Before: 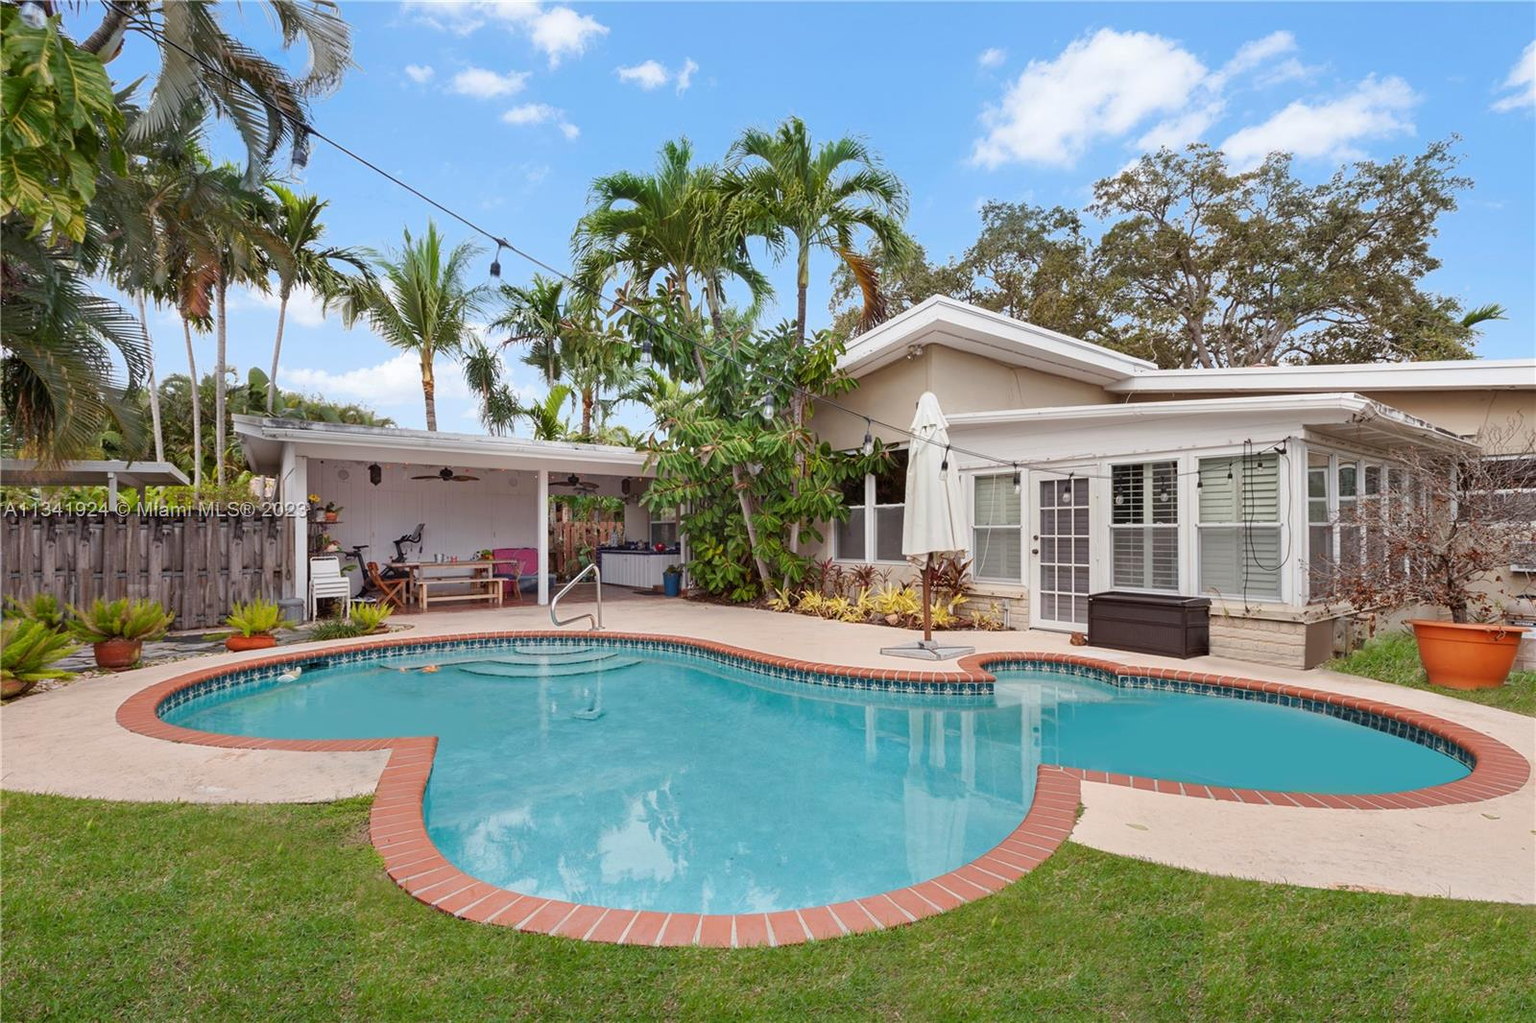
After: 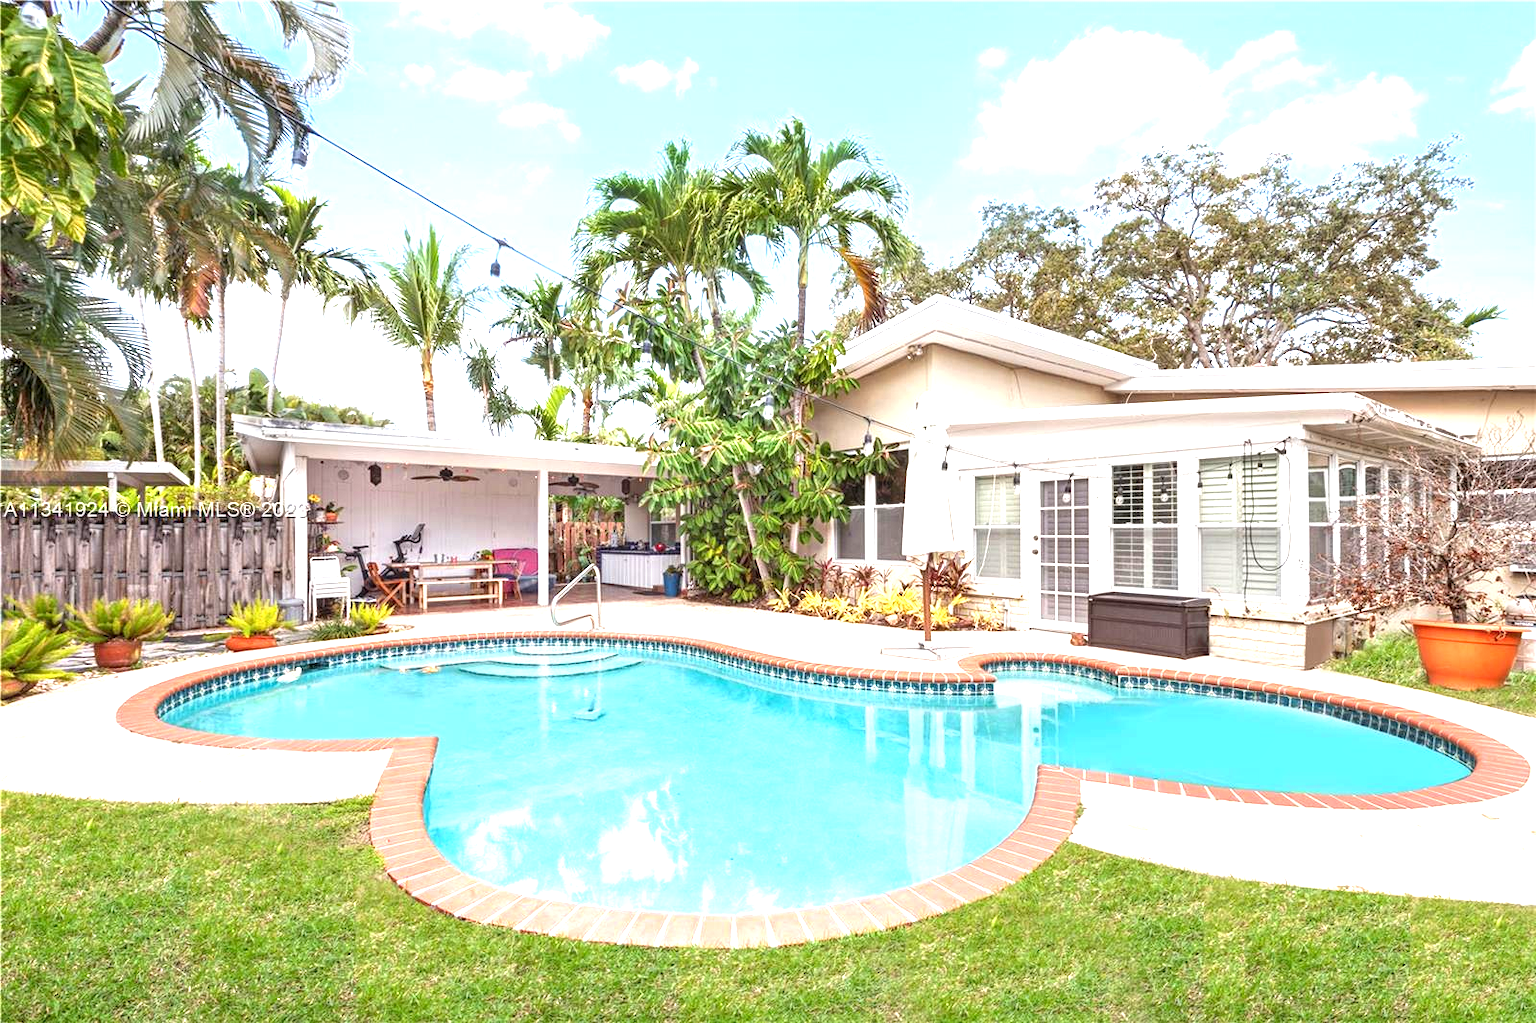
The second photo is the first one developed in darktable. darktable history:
exposure: black level correction 0, exposure 1.489 EV, compensate highlight preservation false
local contrast: detail 130%
